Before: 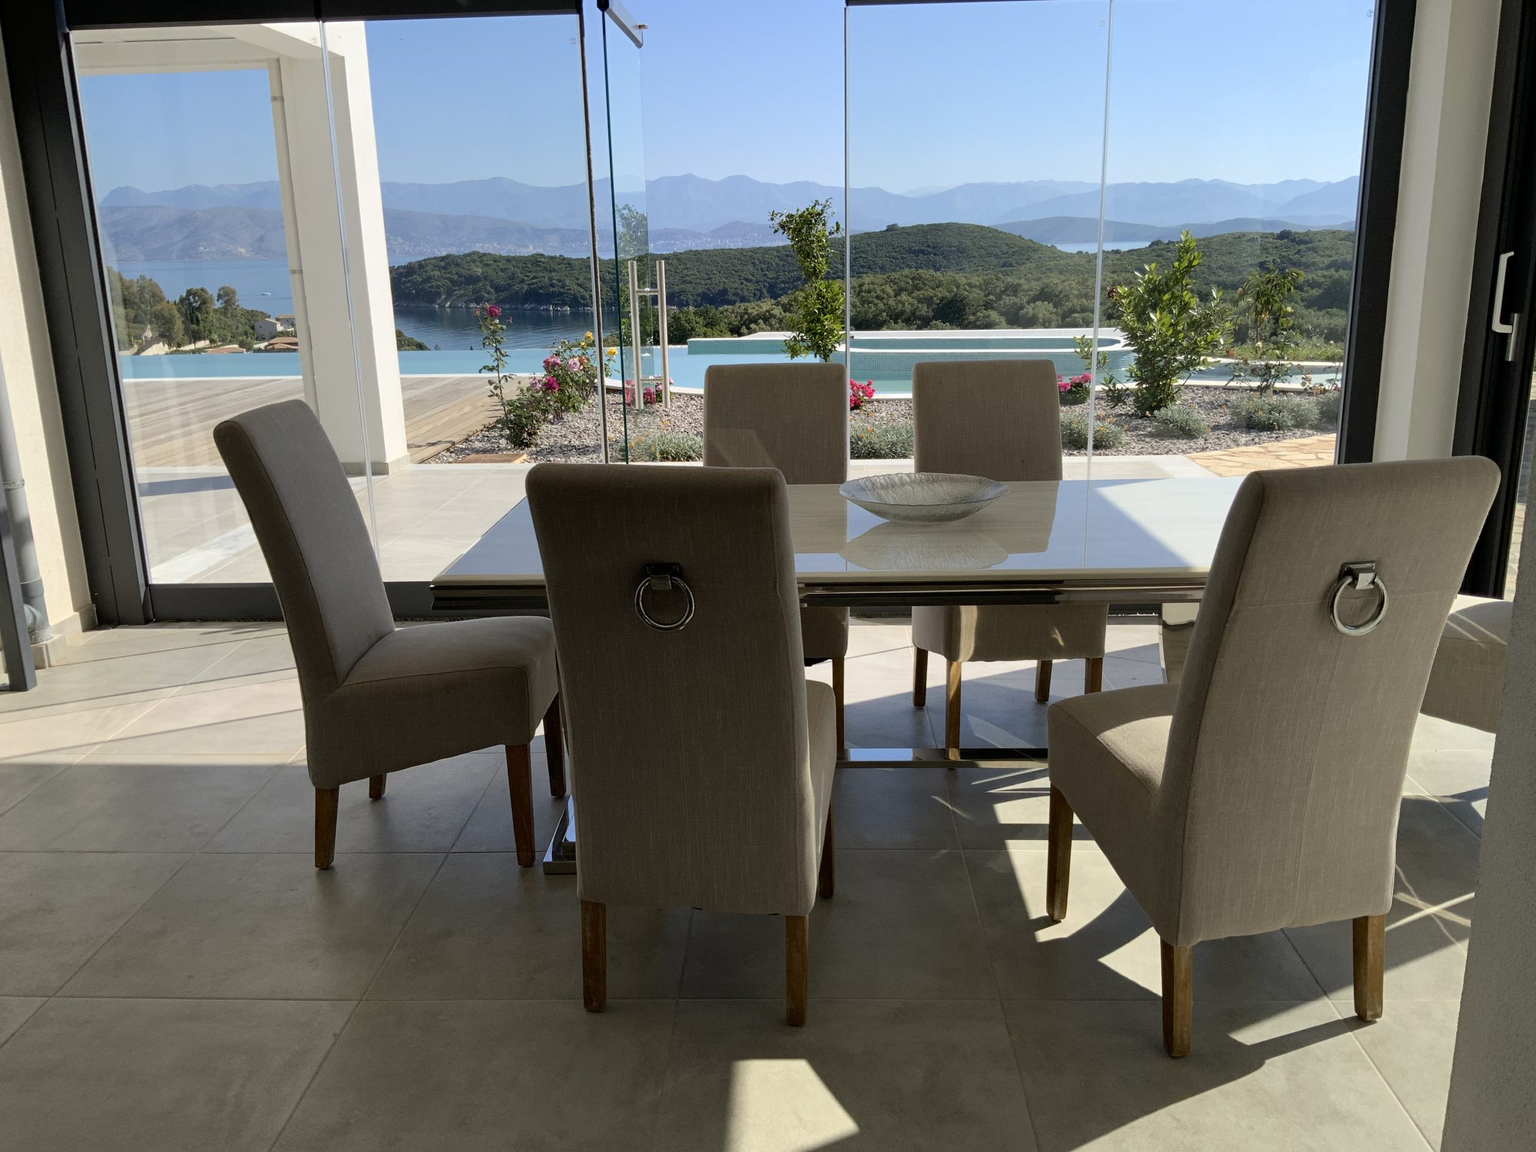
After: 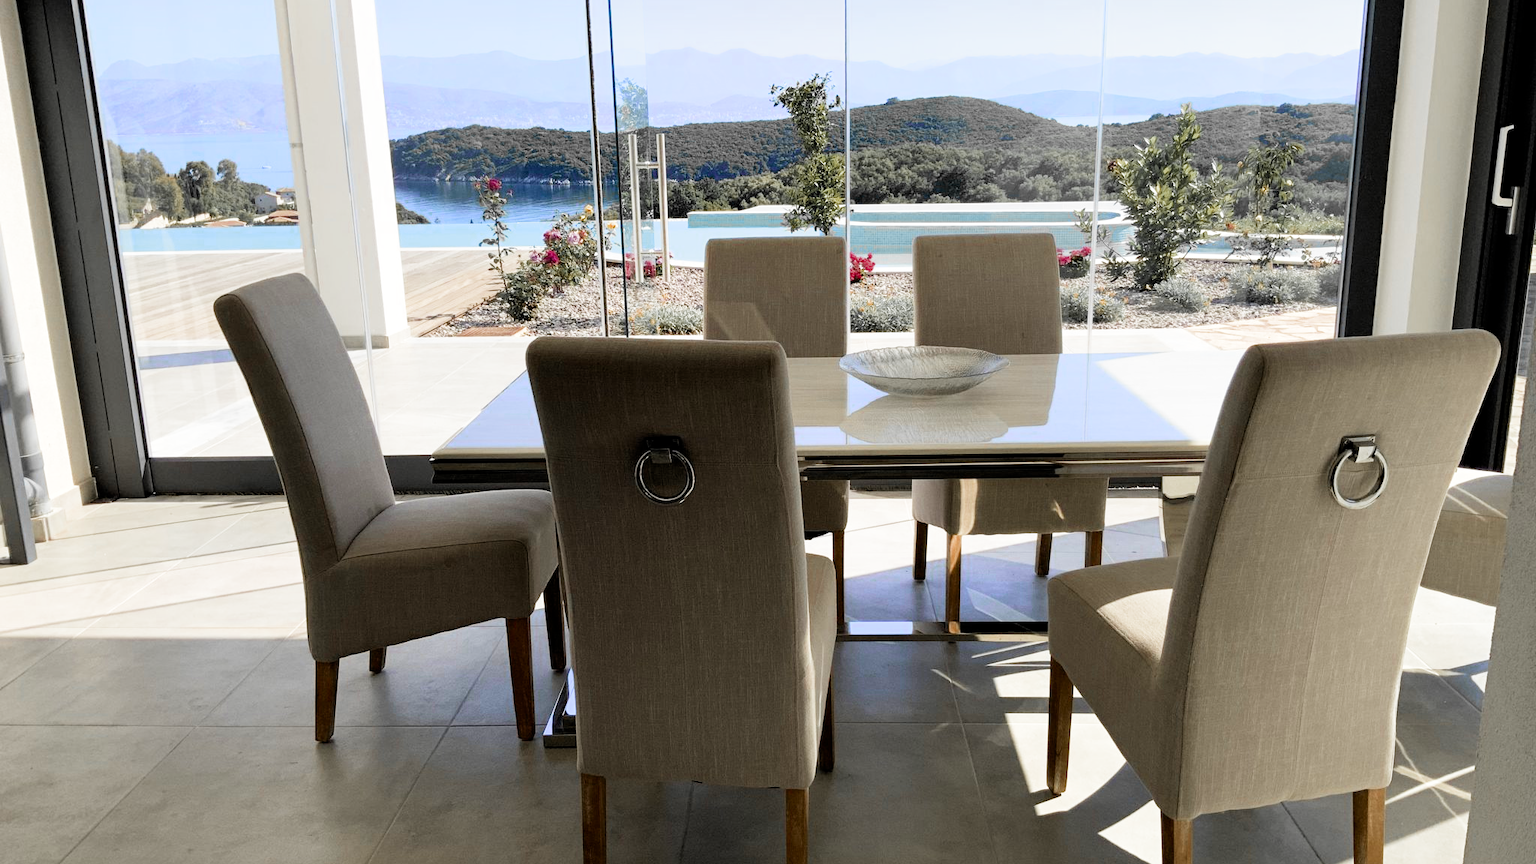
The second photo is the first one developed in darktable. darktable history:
white balance: emerald 1
color zones: curves: ch0 [(0, 0.363) (0.128, 0.373) (0.25, 0.5) (0.402, 0.407) (0.521, 0.525) (0.63, 0.559) (0.729, 0.662) (0.867, 0.471)]; ch1 [(0, 0.515) (0.136, 0.618) (0.25, 0.5) (0.378, 0) (0.516, 0) (0.622, 0.593) (0.737, 0.819) (0.87, 0.593)]; ch2 [(0, 0.529) (0.128, 0.471) (0.282, 0.451) (0.386, 0.662) (0.516, 0.525) (0.633, 0.554) (0.75, 0.62) (0.875, 0.441)]
crop: top 11.038%, bottom 13.962%
filmic rgb: middle gray luminance 9.23%, black relative exposure -10.55 EV, white relative exposure 3.45 EV, threshold 6 EV, target black luminance 0%, hardness 5.98, latitude 59.69%, contrast 1.087, highlights saturation mix 5%, shadows ↔ highlights balance 29.23%, add noise in highlights 0, color science v3 (2019), use custom middle-gray values true, iterations of high-quality reconstruction 0, contrast in highlights soft, enable highlight reconstruction true
